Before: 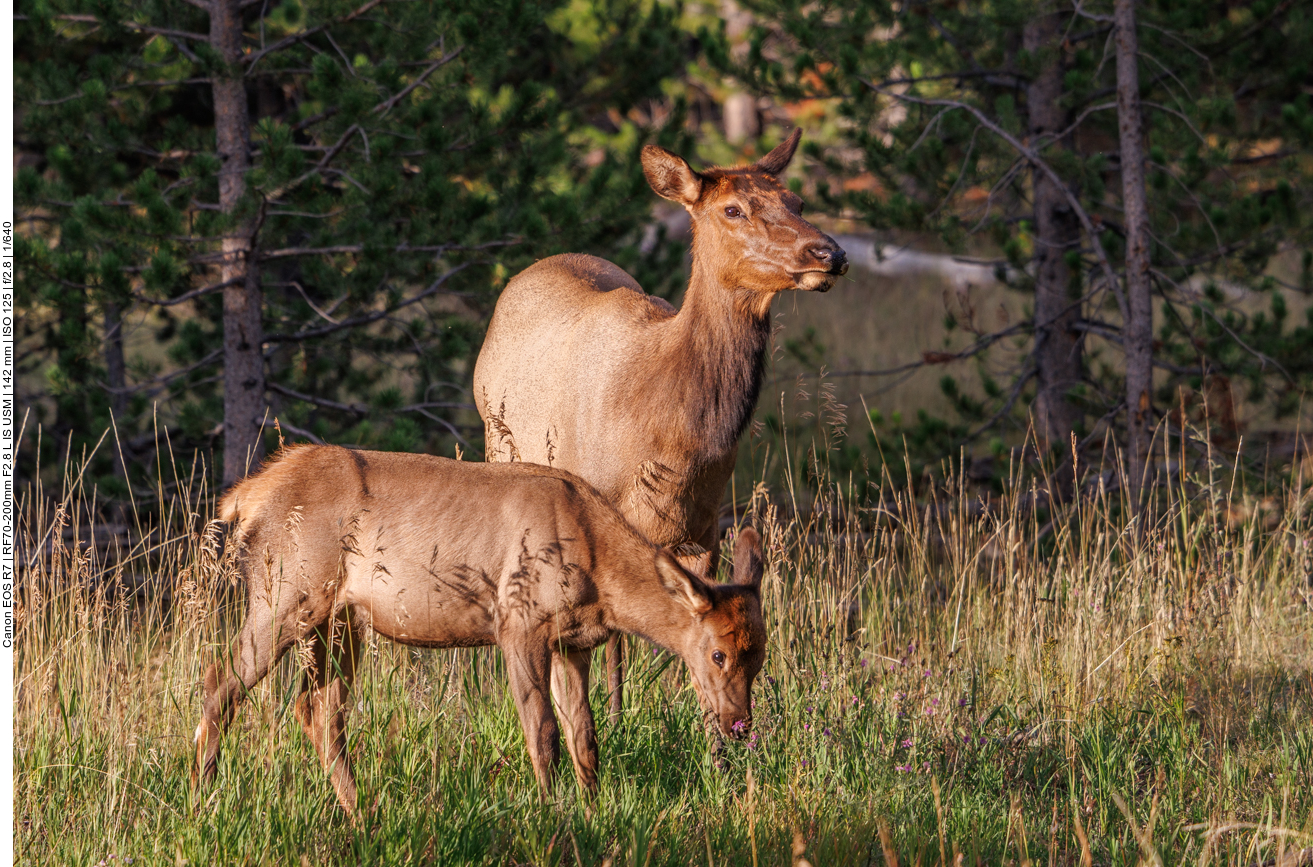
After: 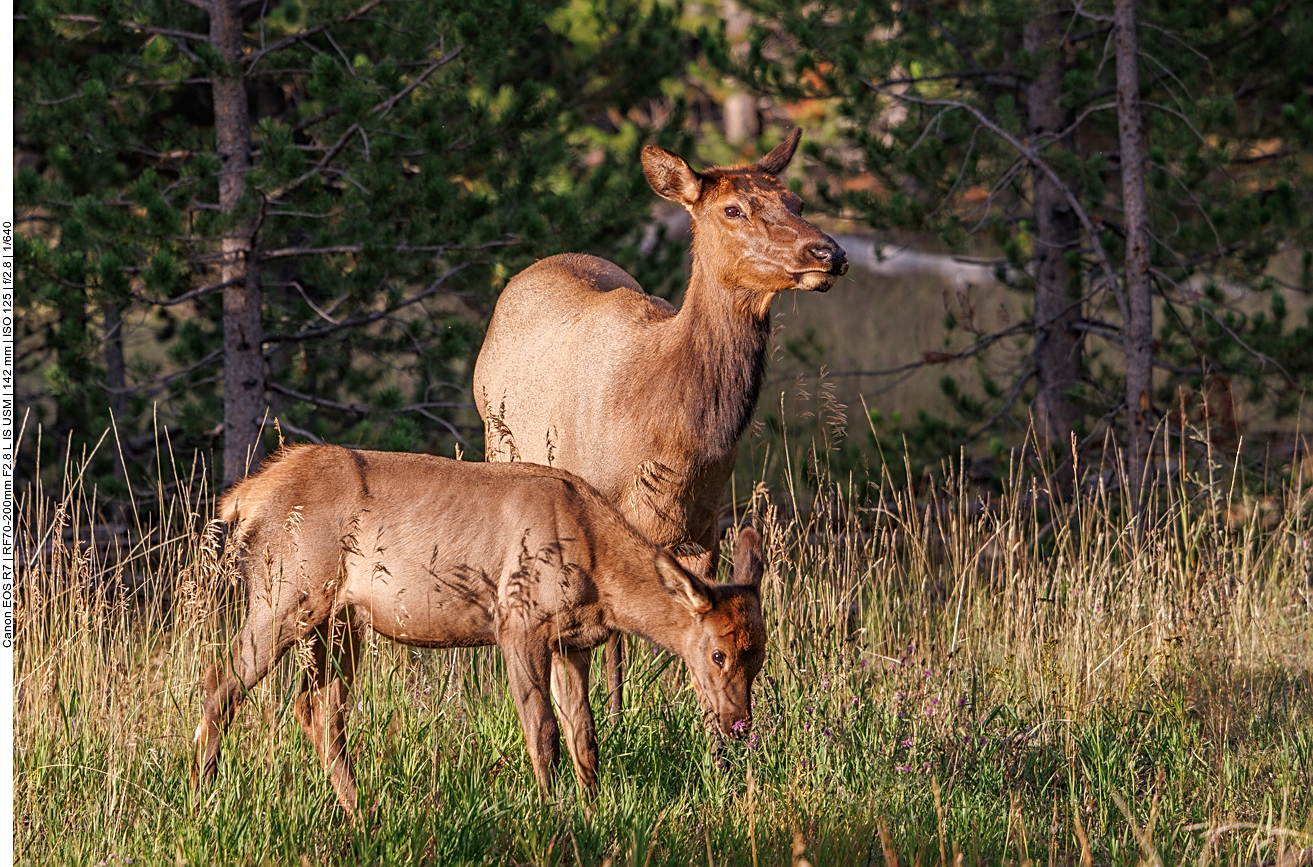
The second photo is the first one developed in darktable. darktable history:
color calibration: illuminant same as pipeline (D50), adaptation none (bypass), x 0.332, y 0.335, temperature 5011.91 K
sharpen: on, module defaults
